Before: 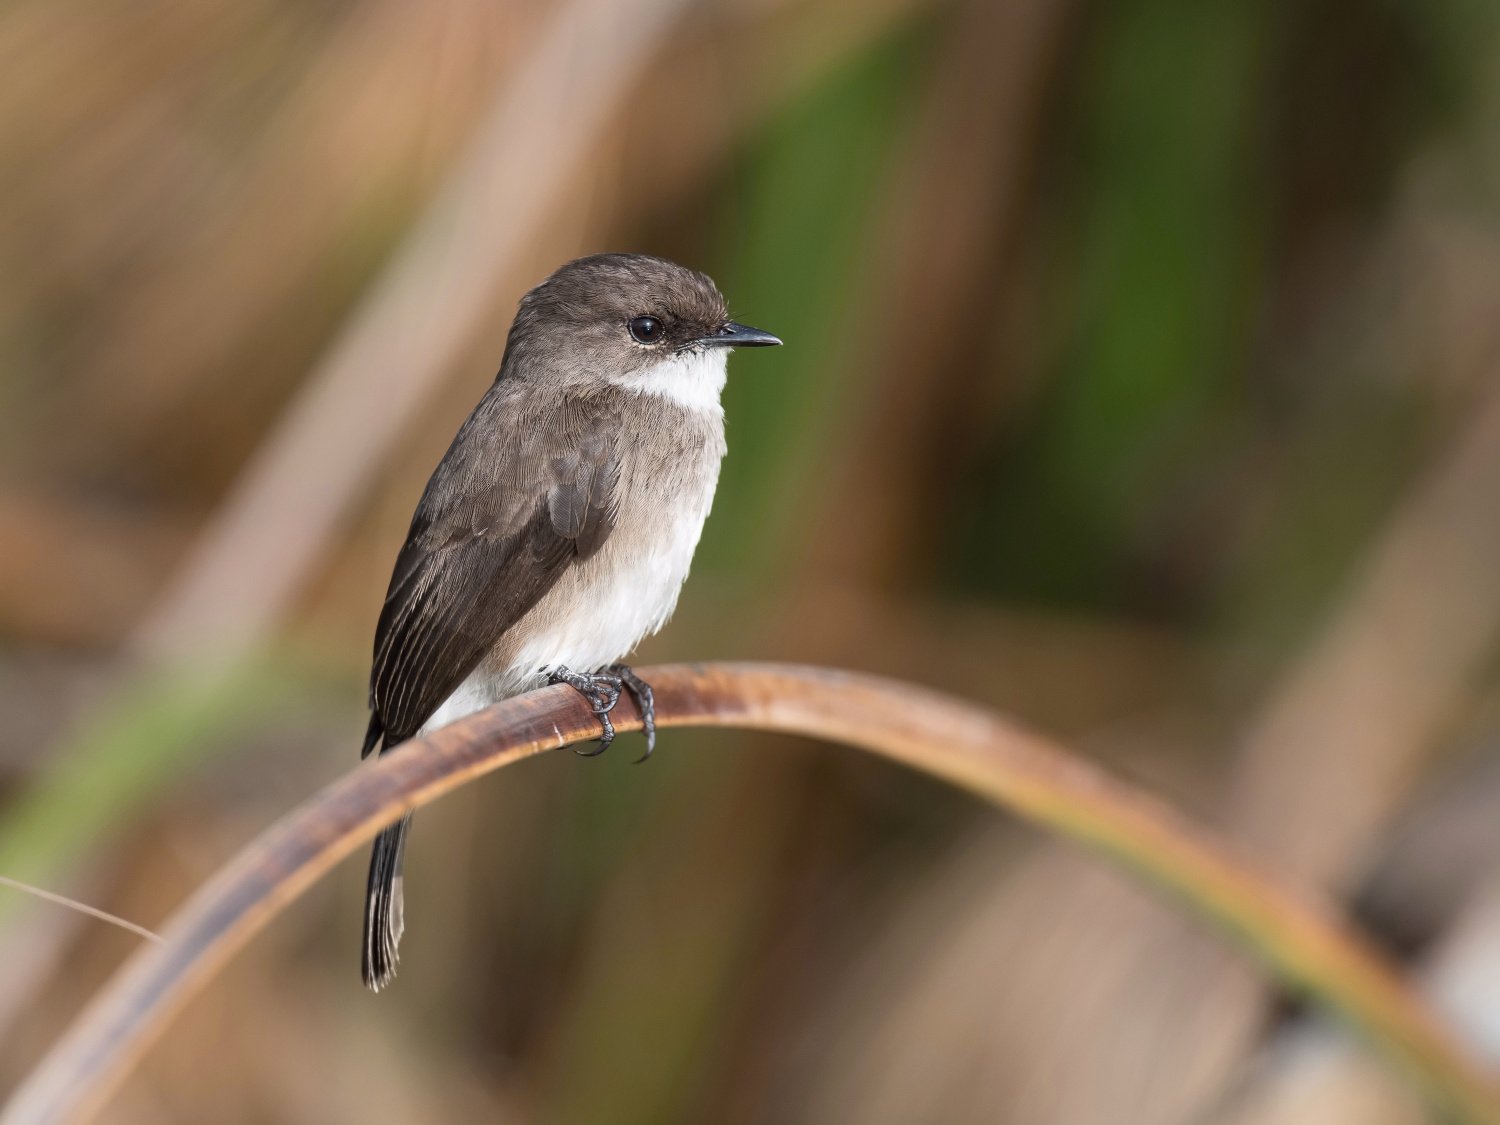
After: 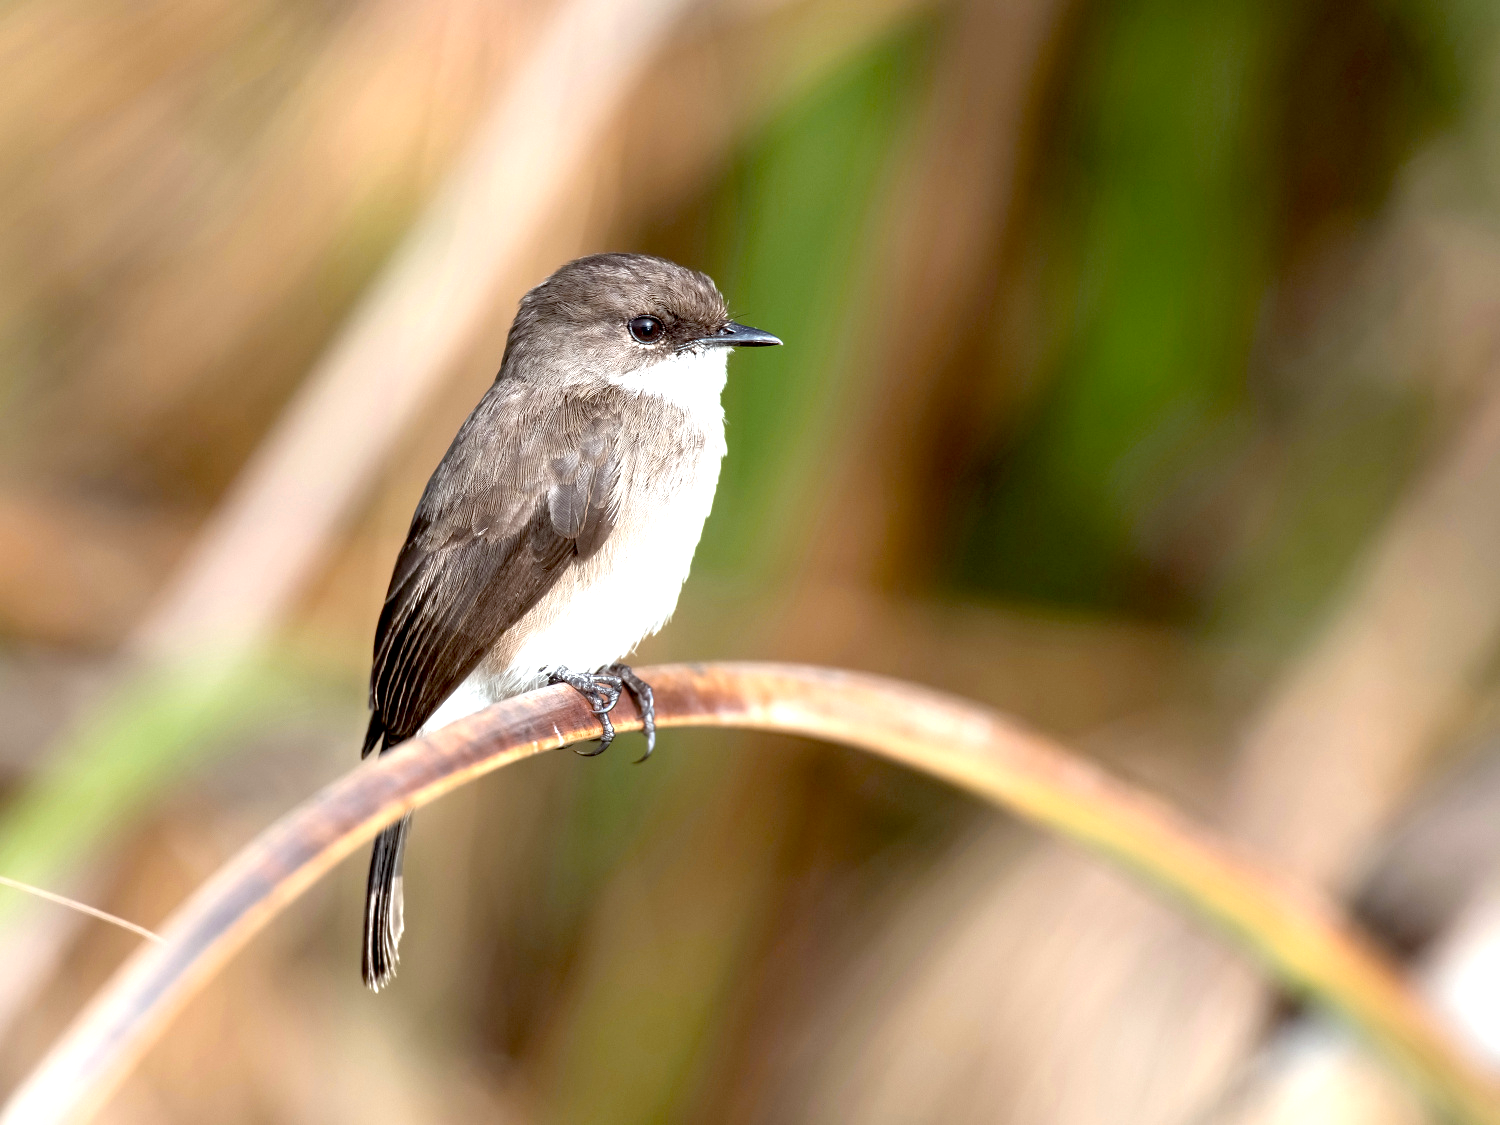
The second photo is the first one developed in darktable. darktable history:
exposure: black level correction 0.011, exposure 1.088 EV, compensate exposure bias true, compensate highlight preservation false
color correction: highlights a* -2.73, highlights b* -2.09, shadows a* 2.41, shadows b* 2.73
